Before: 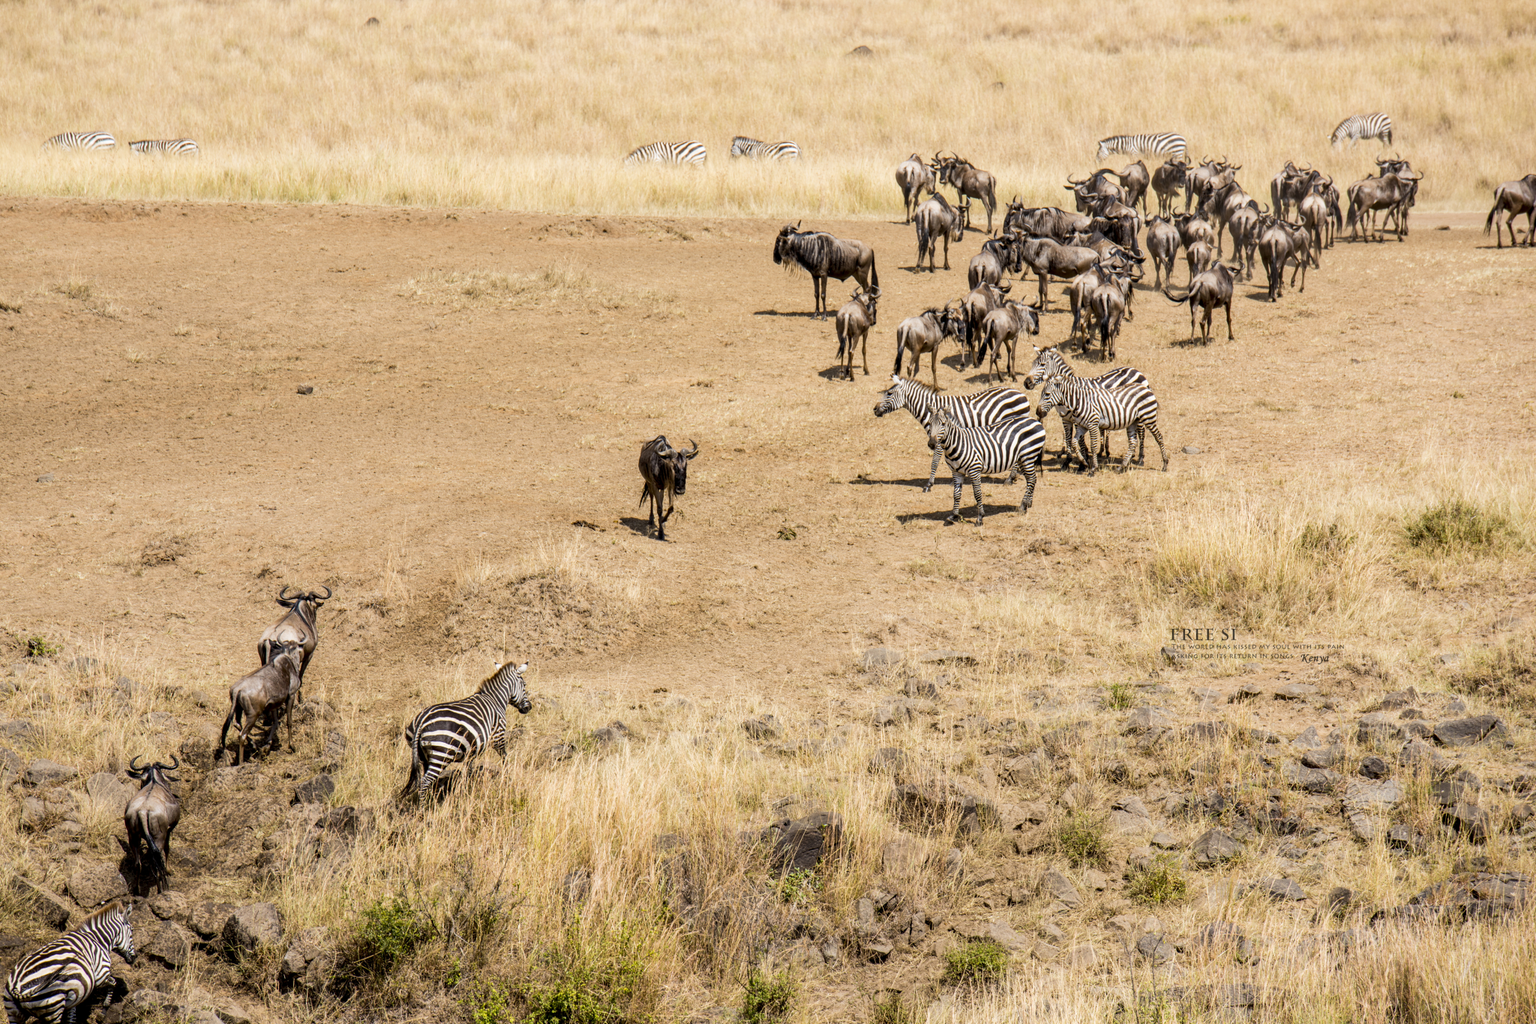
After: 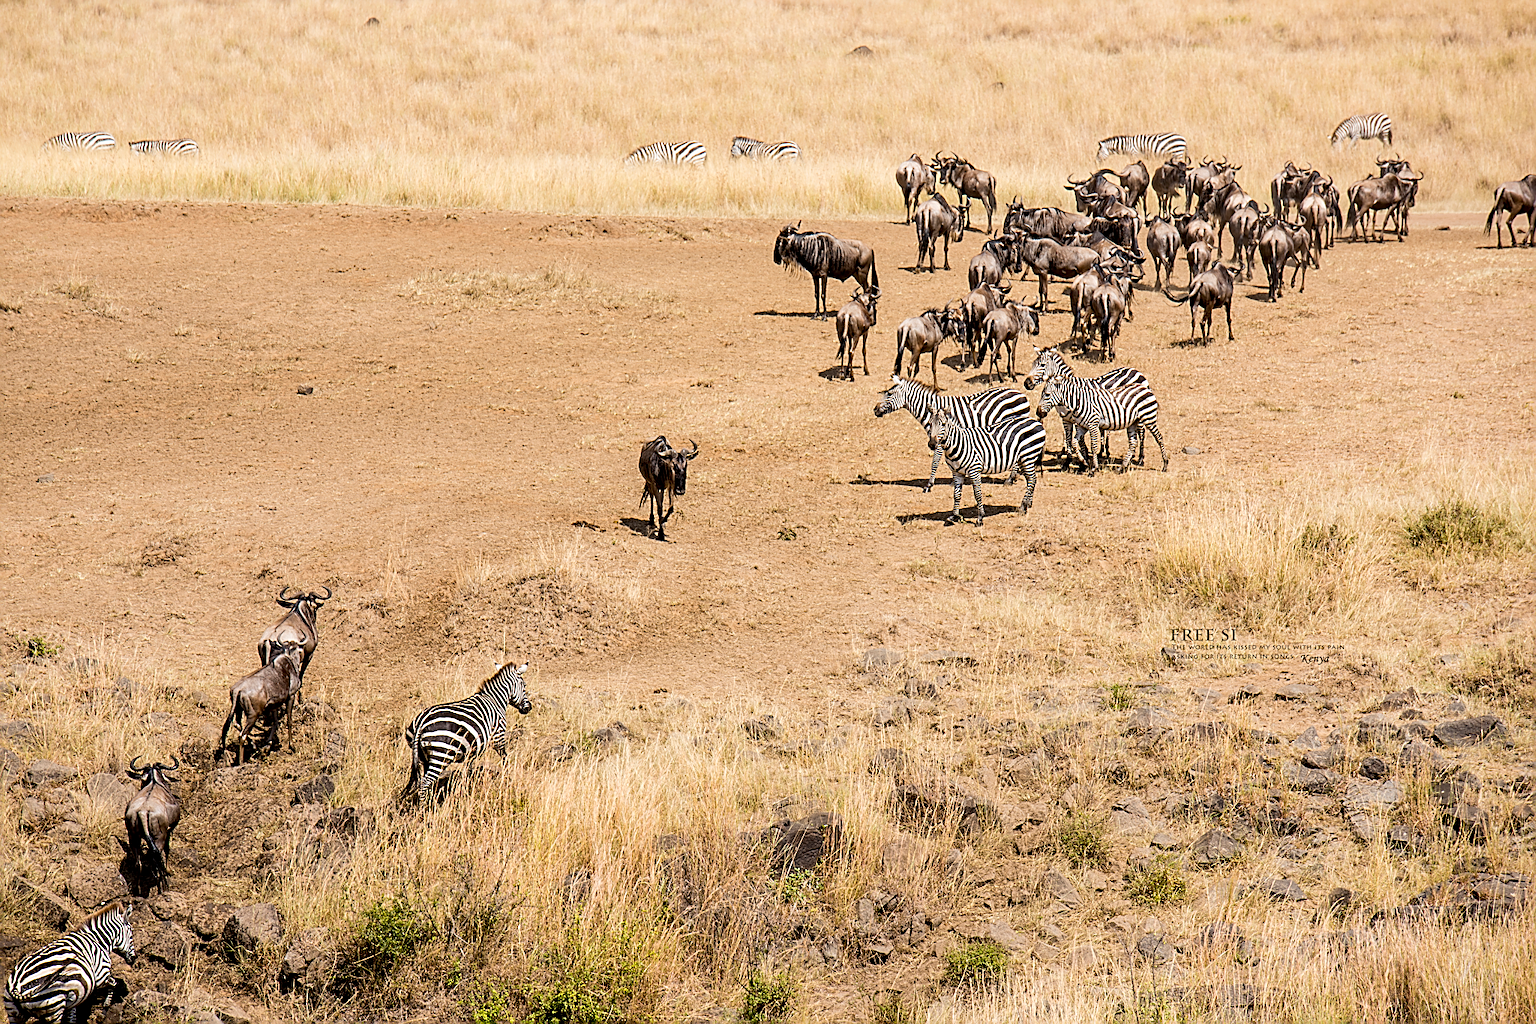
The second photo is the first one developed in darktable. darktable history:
sharpen: amount 0.996
